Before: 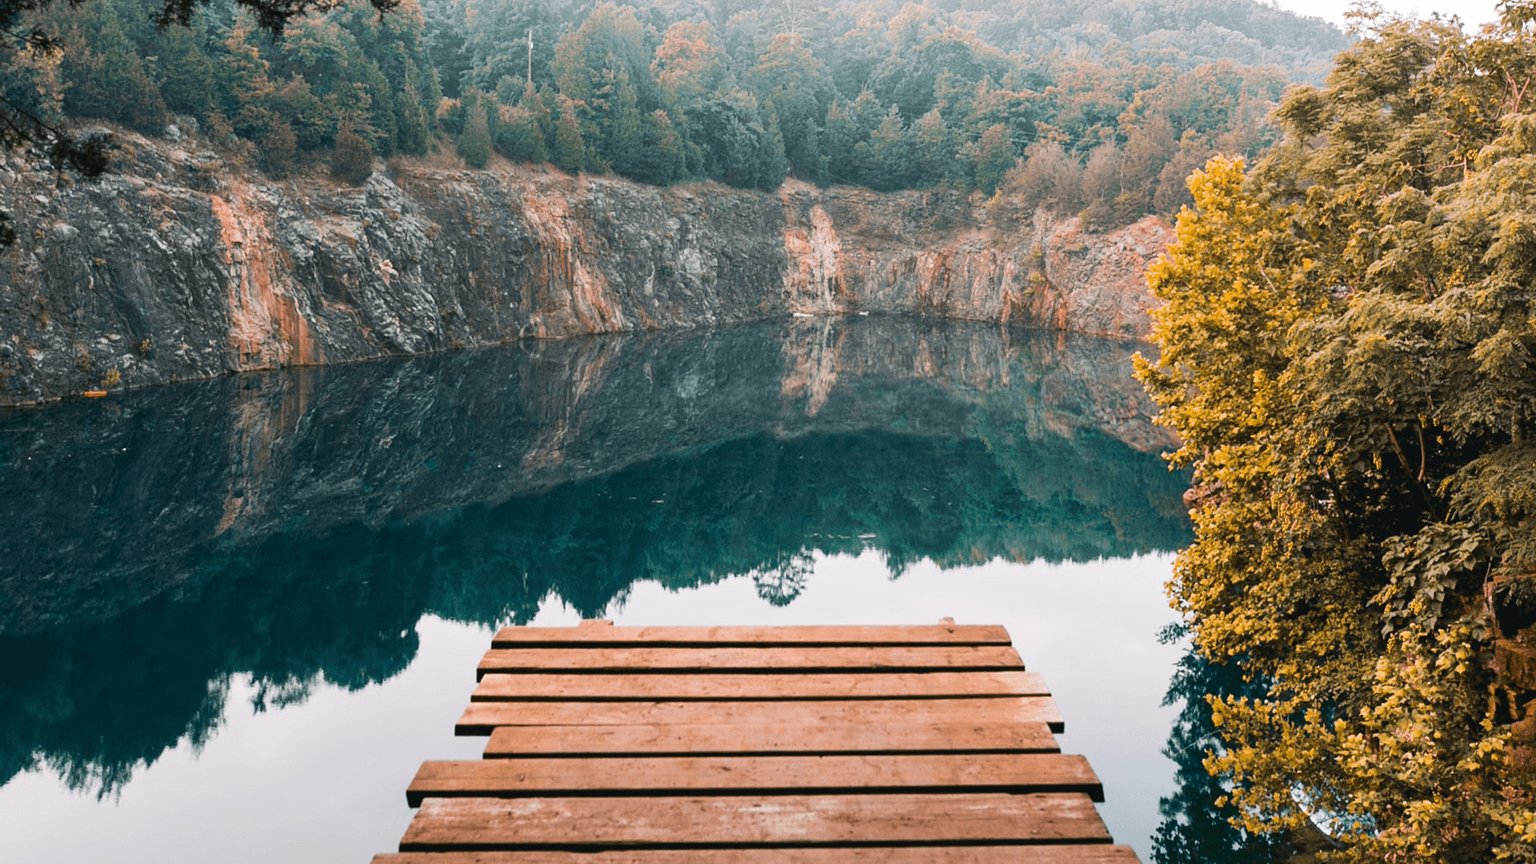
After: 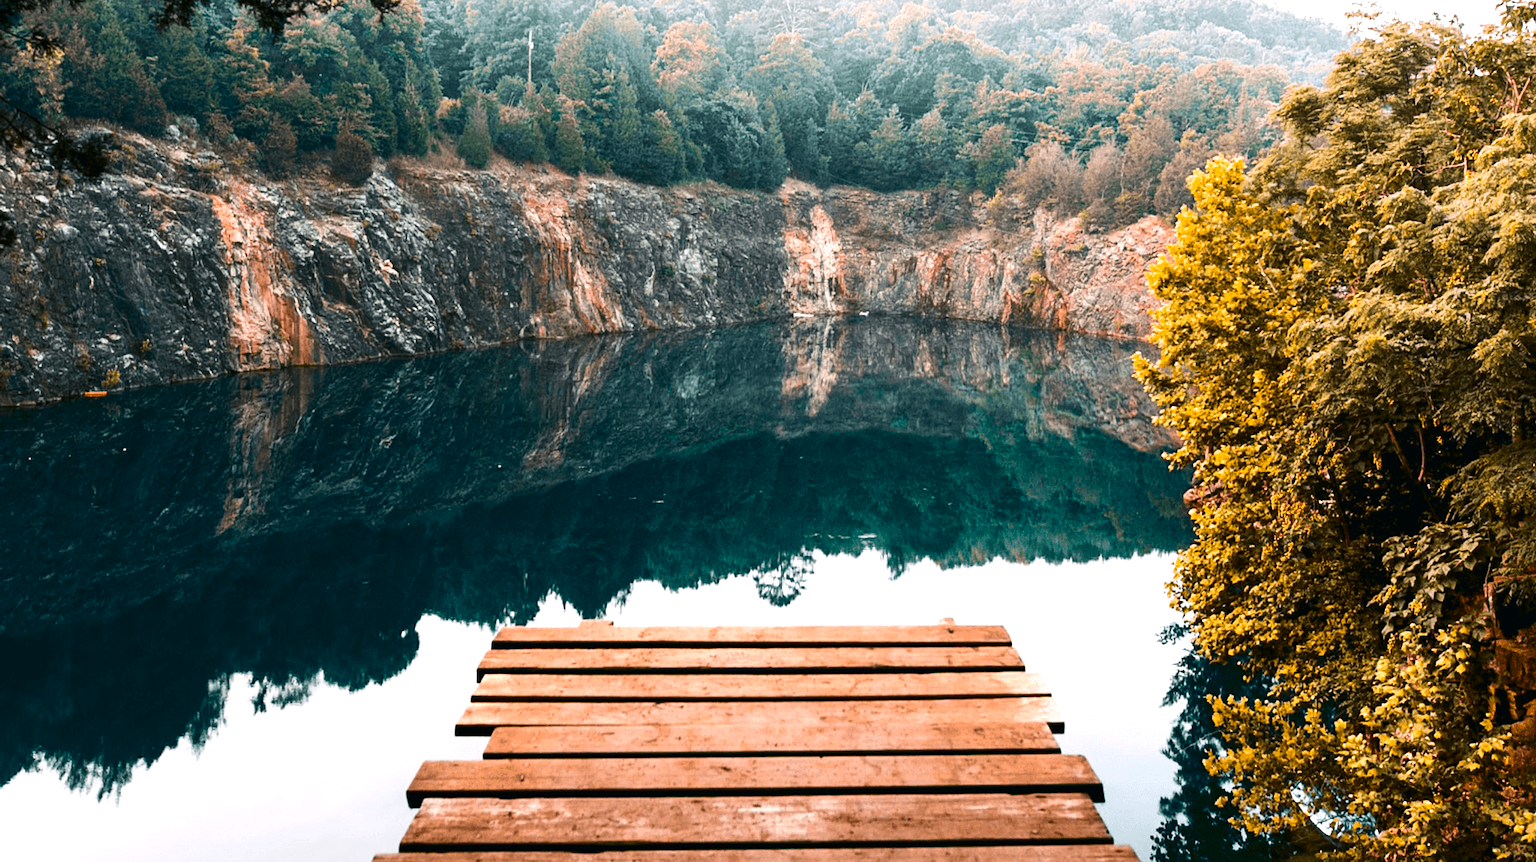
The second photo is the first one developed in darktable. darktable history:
exposure: exposure 0.6 EV, compensate highlight preservation false
crop: bottom 0.071%
contrast brightness saturation: contrast 0.13, brightness -0.24, saturation 0.14
